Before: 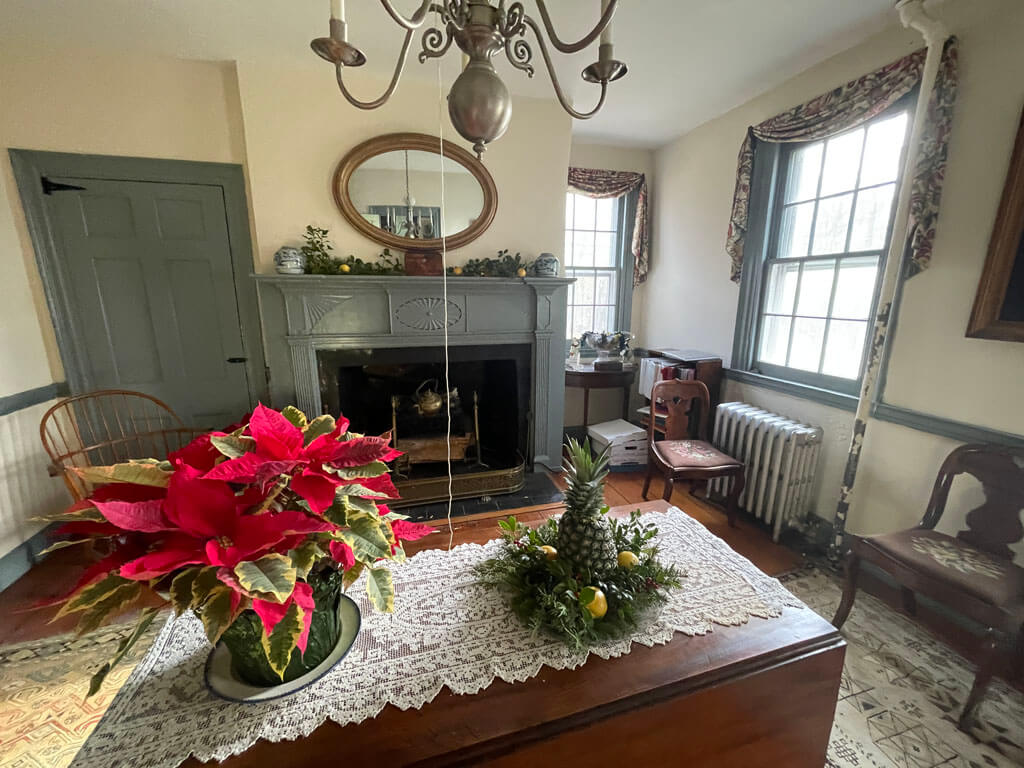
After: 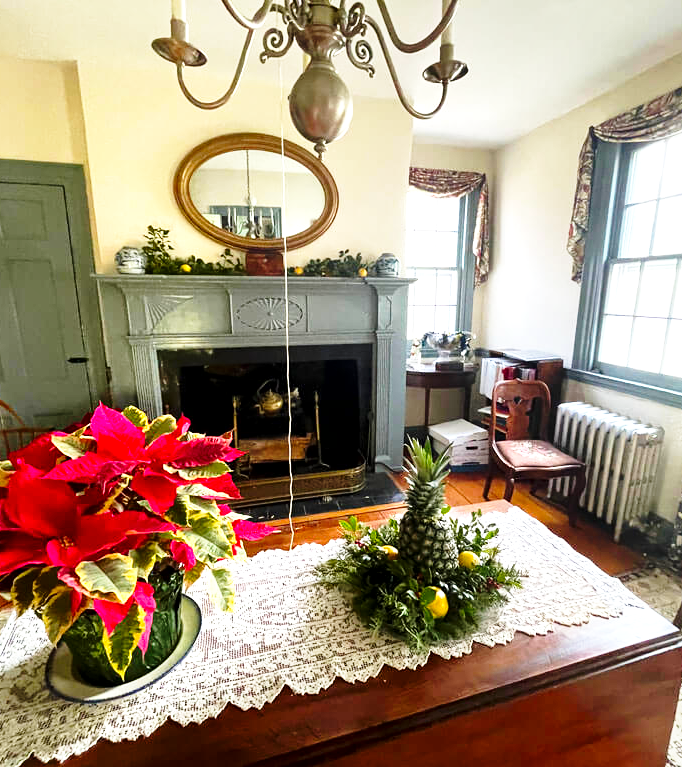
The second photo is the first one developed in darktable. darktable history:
base curve: curves: ch0 [(0, 0) (0.026, 0.03) (0.109, 0.232) (0.351, 0.748) (0.669, 0.968) (1, 1)], preserve colors none
crop and rotate: left 15.546%, right 17.787%
local contrast: mode bilateral grid, contrast 20, coarseness 50, detail 159%, midtone range 0.2
color balance rgb: perceptual saturation grading › global saturation 20%, global vibrance 20%
